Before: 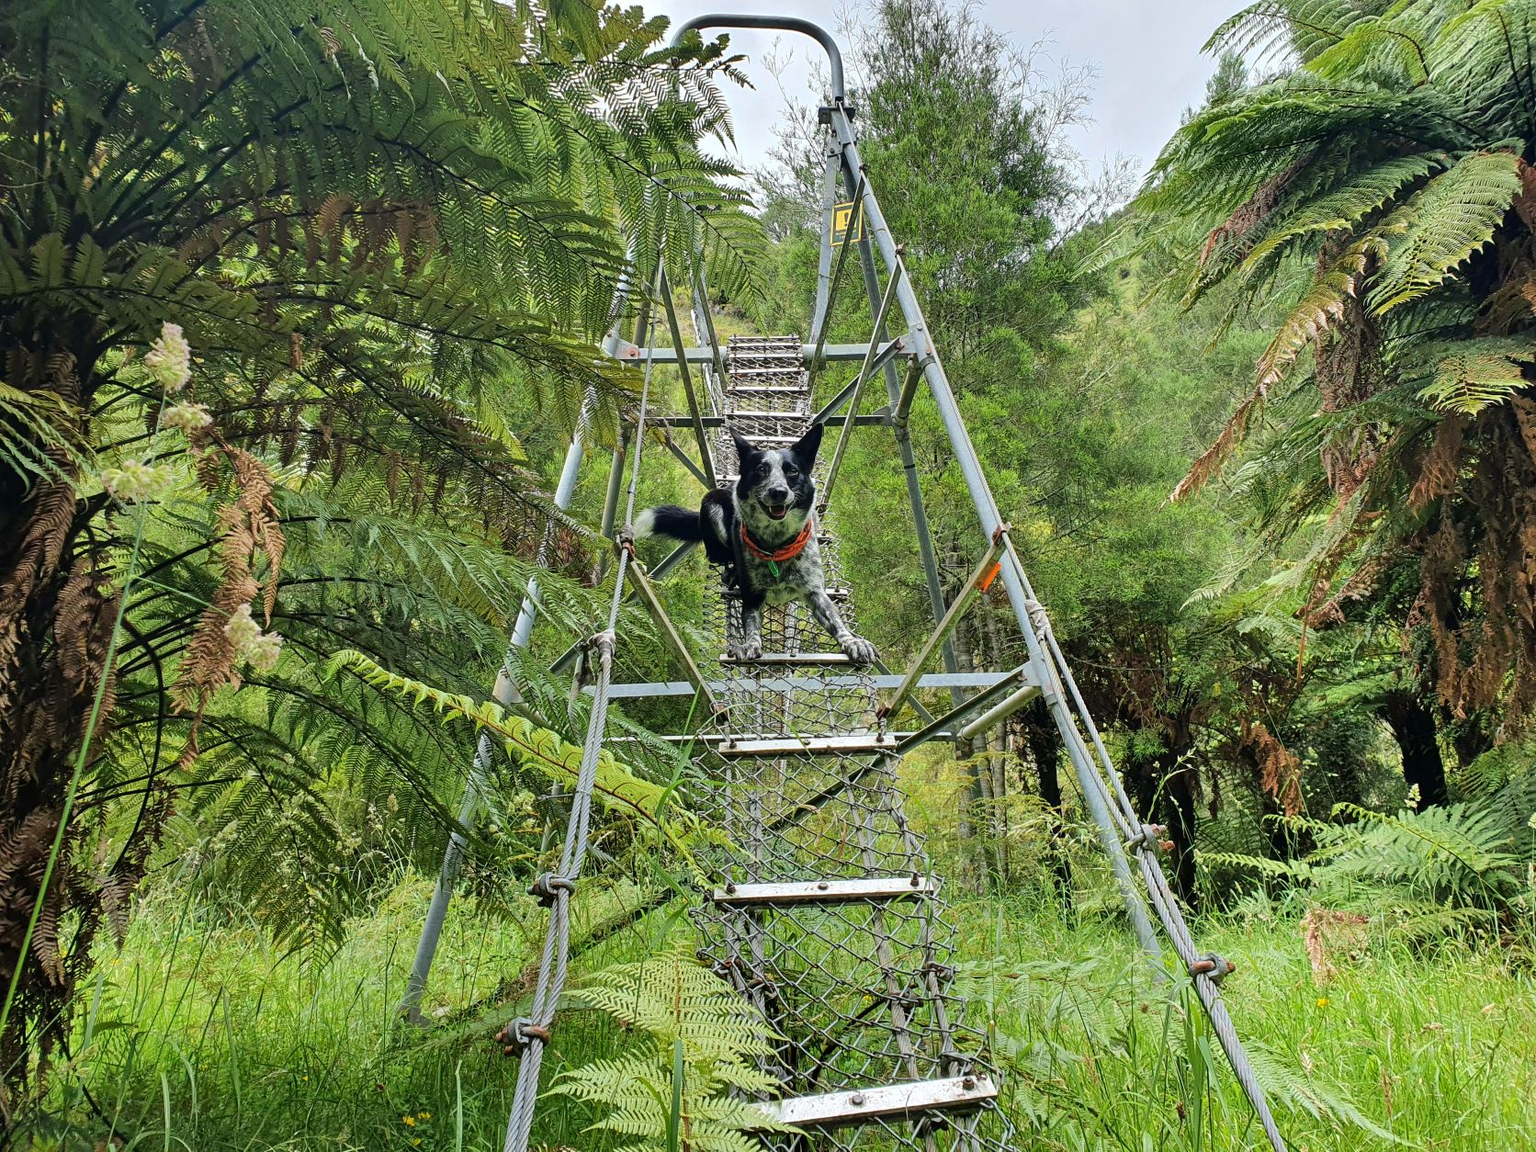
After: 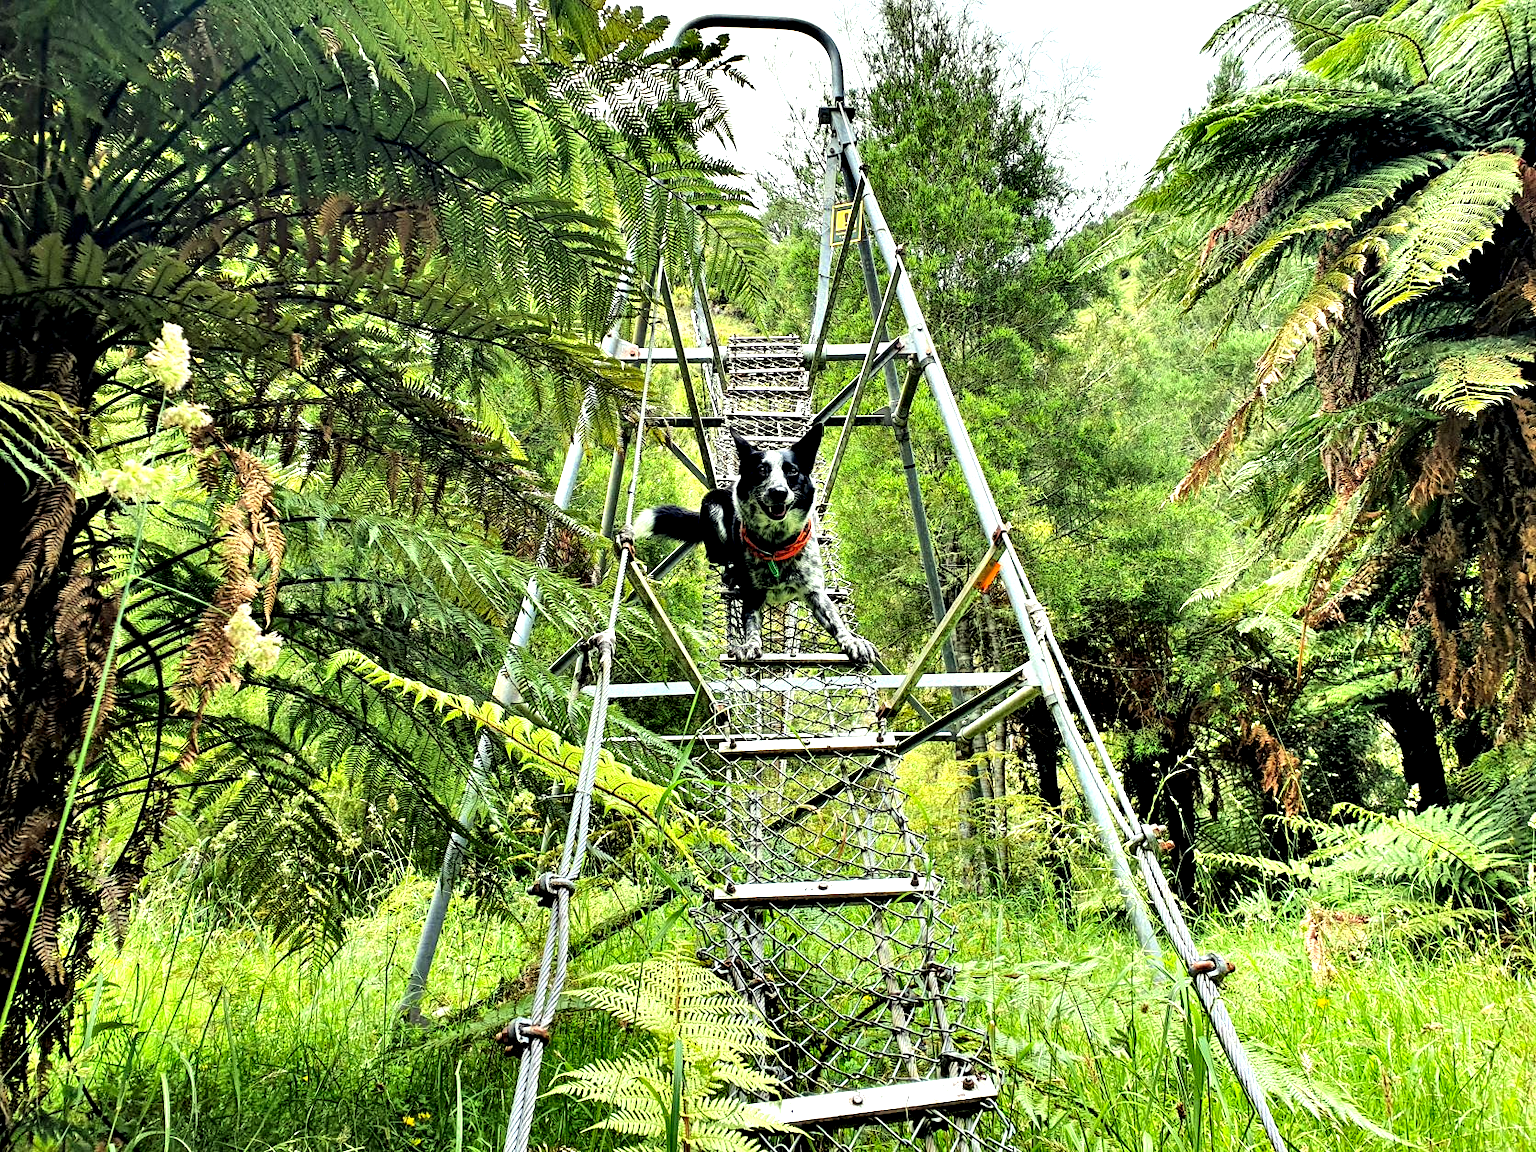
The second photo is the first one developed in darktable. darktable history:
tone equalizer: -8 EV -0.771 EV, -7 EV -0.687 EV, -6 EV -0.63 EV, -5 EV -0.39 EV, -3 EV 0.403 EV, -2 EV 0.6 EV, -1 EV 0.679 EV, +0 EV 0.744 EV
contrast equalizer: octaves 7, y [[0.6 ×6], [0.55 ×6], [0 ×6], [0 ×6], [0 ×6]]
color correction: highlights a* -5.85, highlights b* 11.02
